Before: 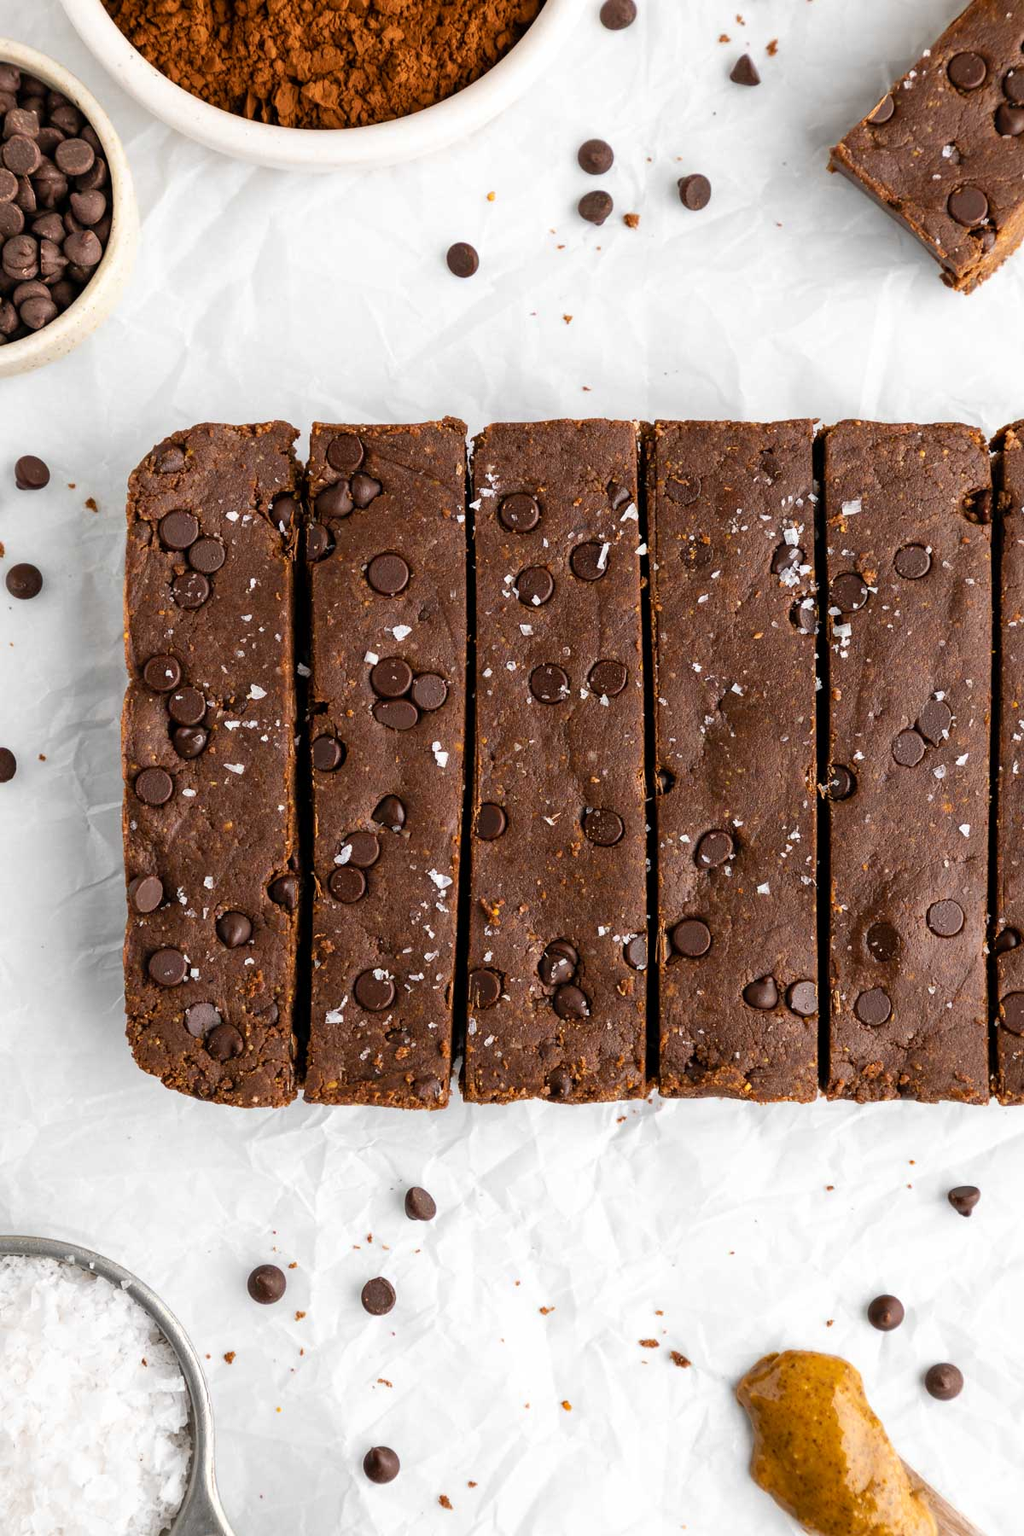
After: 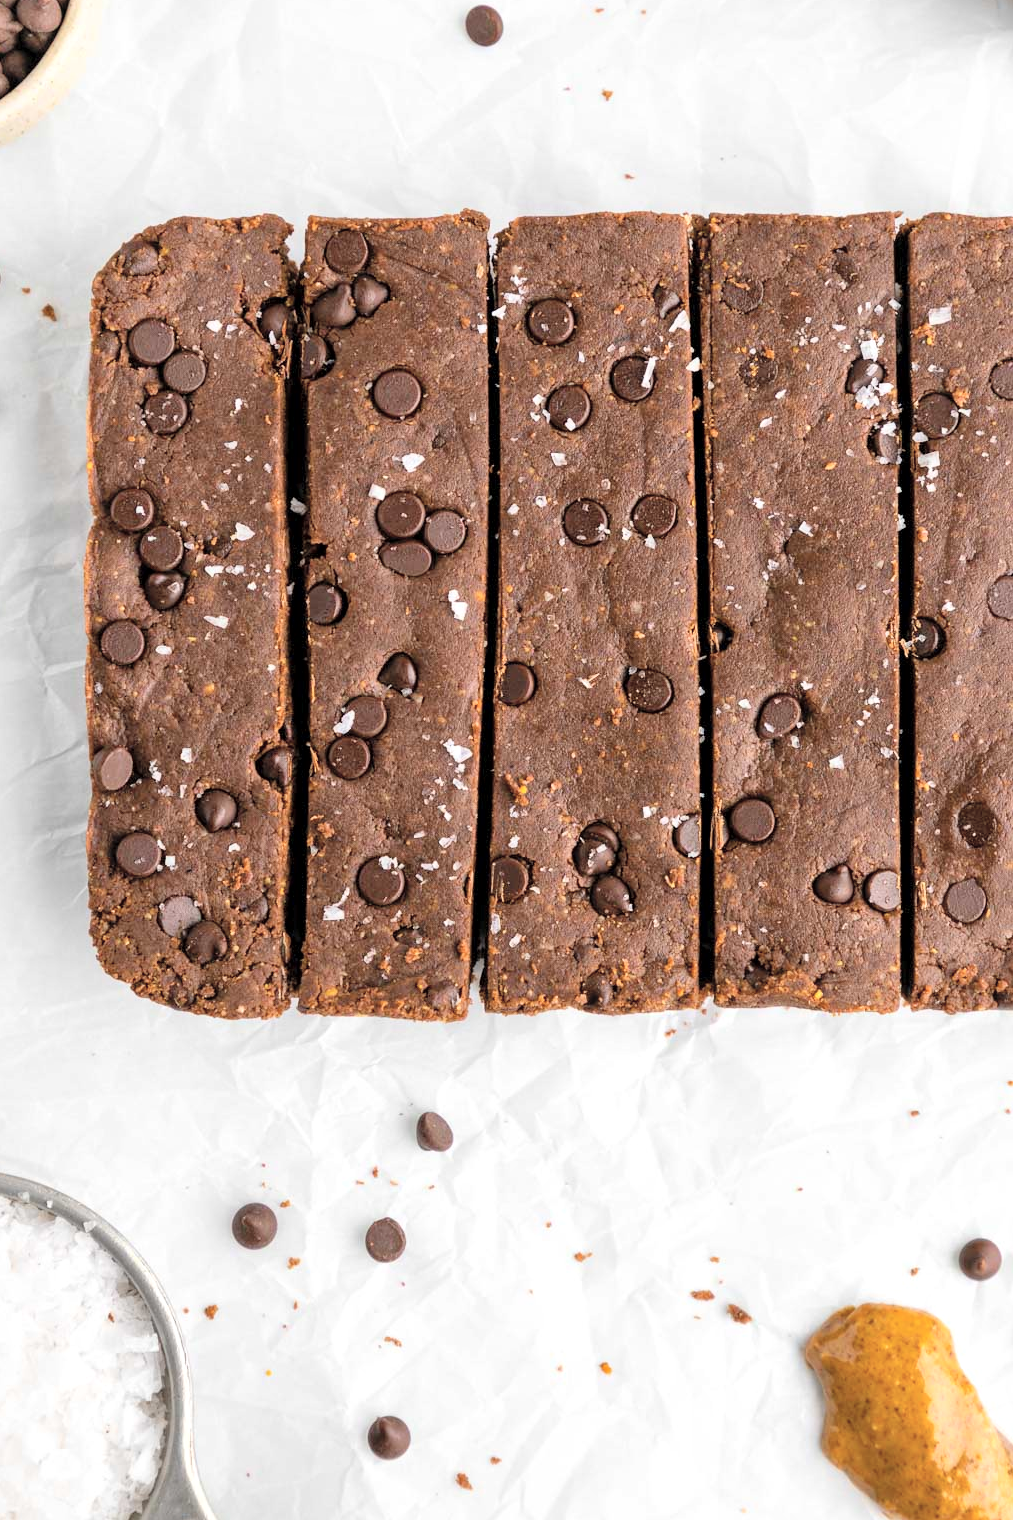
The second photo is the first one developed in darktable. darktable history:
local contrast: mode bilateral grid, contrast 20, coarseness 50, detail 132%, midtone range 0.2
global tonemap: drago (0.7, 100)
crop and rotate: left 4.842%, top 15.51%, right 10.668%
